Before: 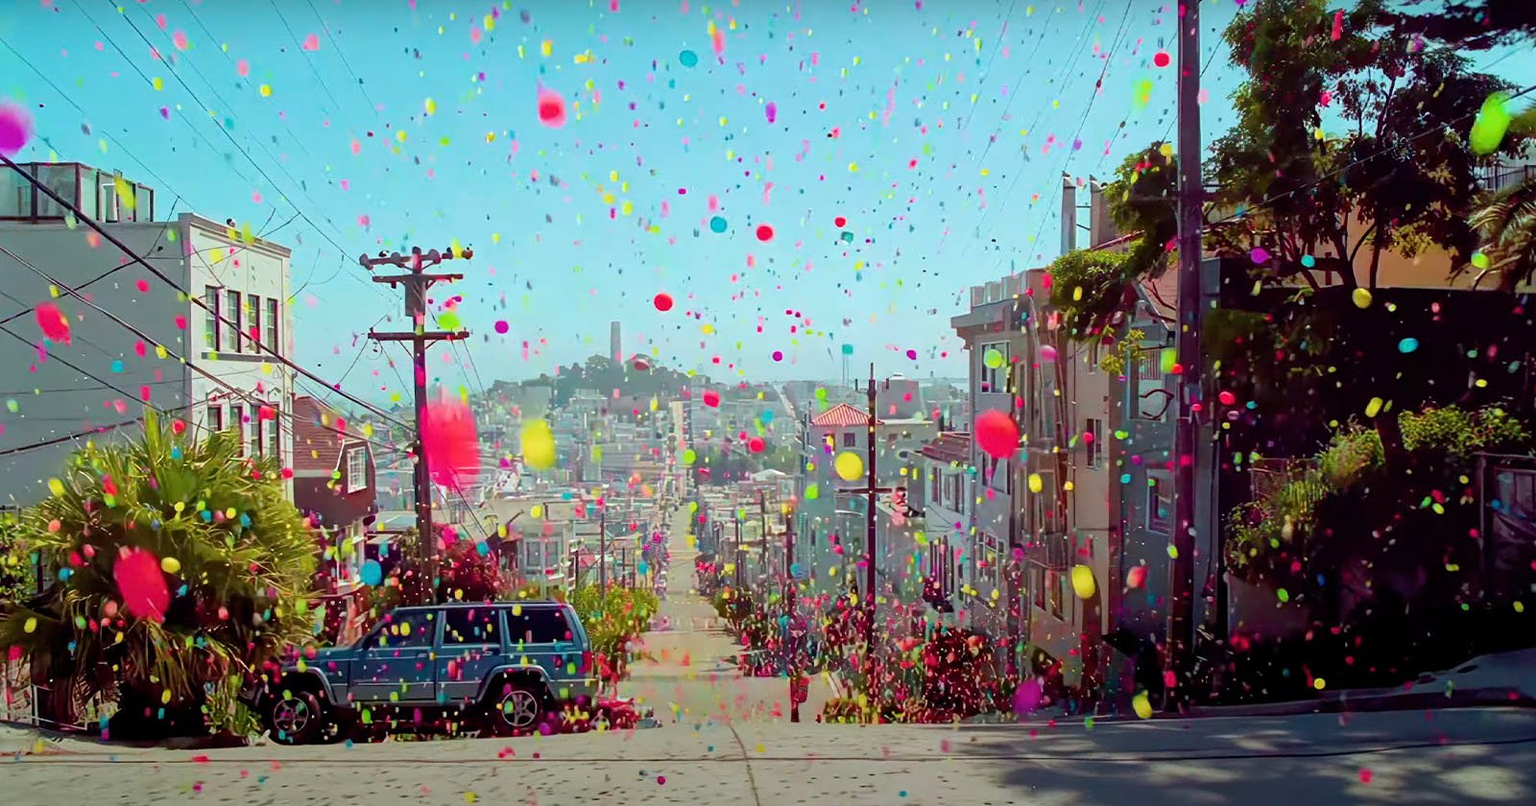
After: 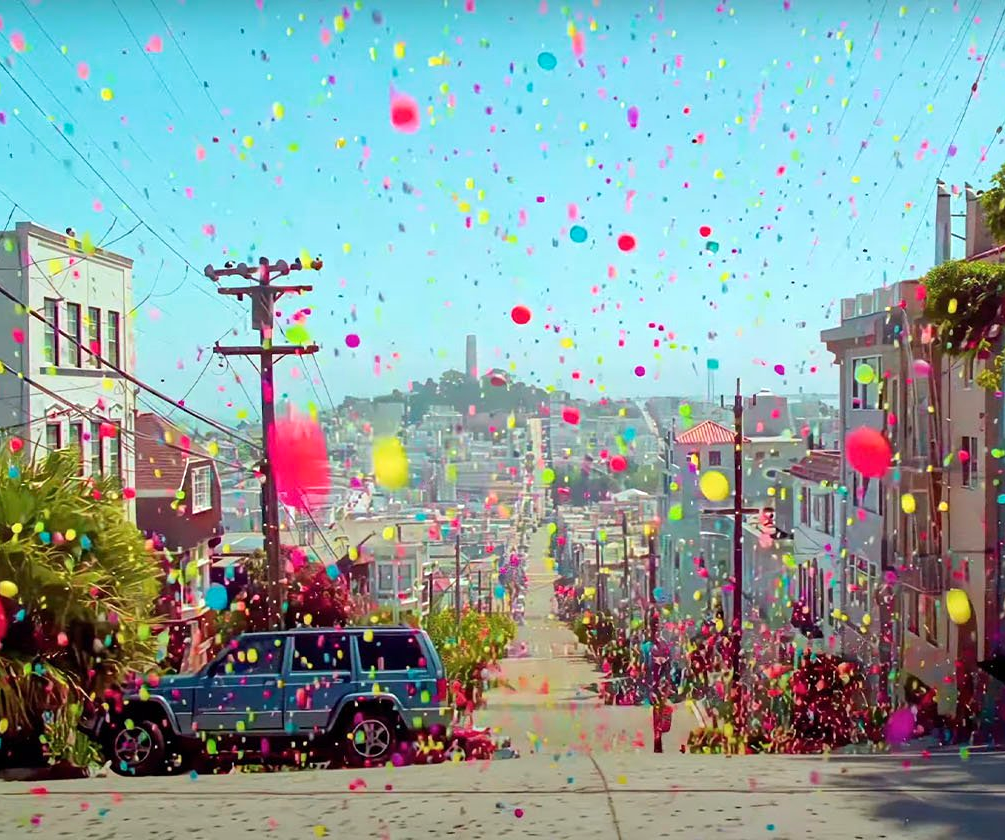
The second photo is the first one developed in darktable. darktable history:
velvia: strength 9.25%
crop: left 10.644%, right 26.528%
exposure: exposure 0.2 EV, compensate highlight preservation false
